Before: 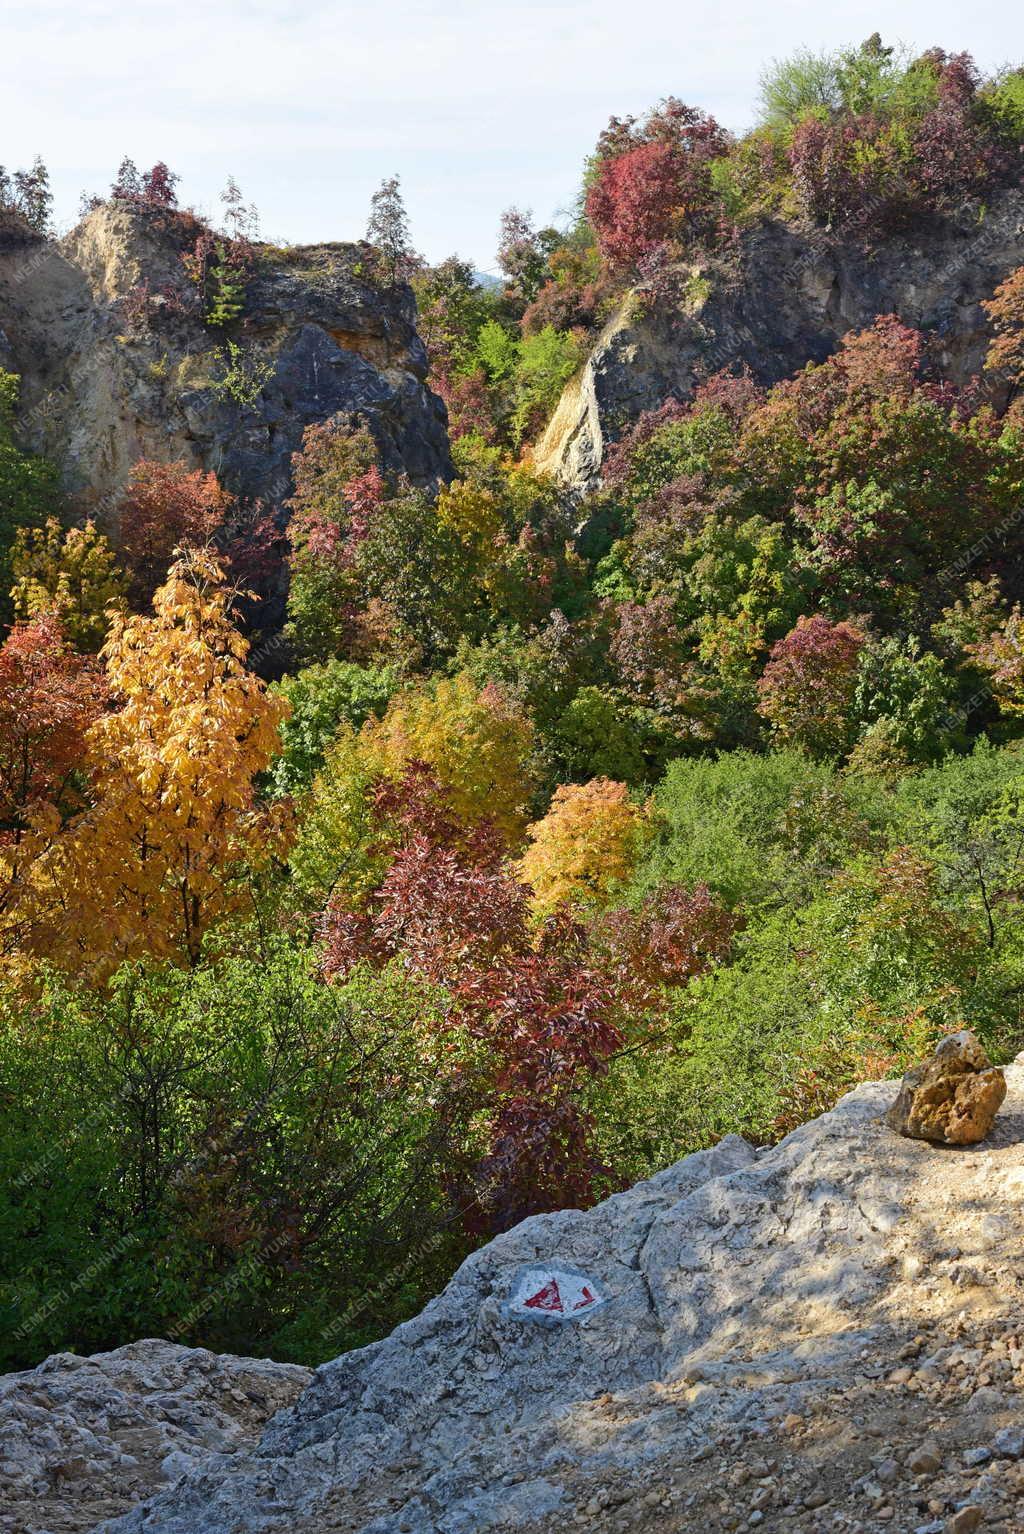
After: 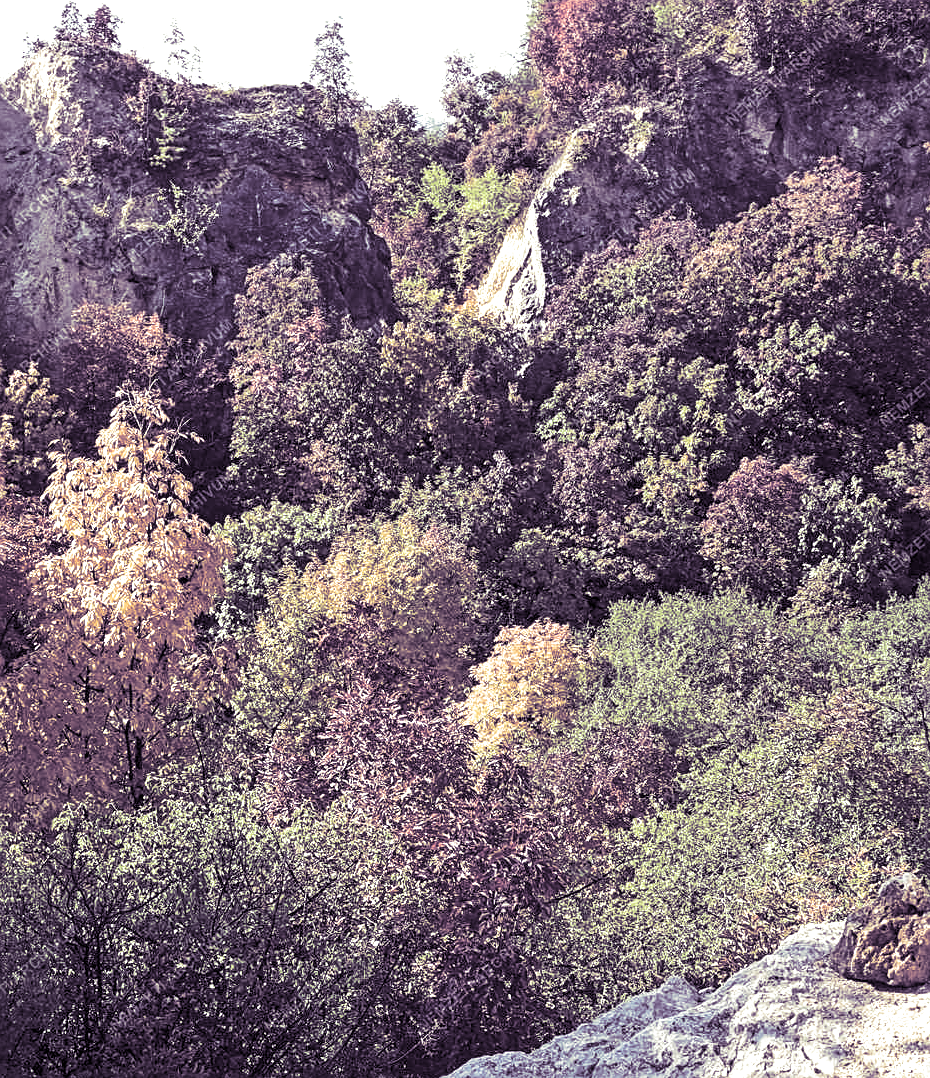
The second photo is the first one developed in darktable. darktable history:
exposure: exposure 0.722 EV, compensate highlight preservation false
shadows and highlights: shadows 12, white point adjustment 1.2, highlights -0.36, soften with gaussian
tone equalizer: -8 EV -0.55 EV
sharpen: on, module defaults
contrast brightness saturation: contrast 0.1, saturation -0.36
split-toning: shadows › hue 266.4°, shadows › saturation 0.4, highlights › hue 61.2°, highlights › saturation 0.3, compress 0%
local contrast: on, module defaults
crop: left 5.596%, top 10.314%, right 3.534%, bottom 19.395%
